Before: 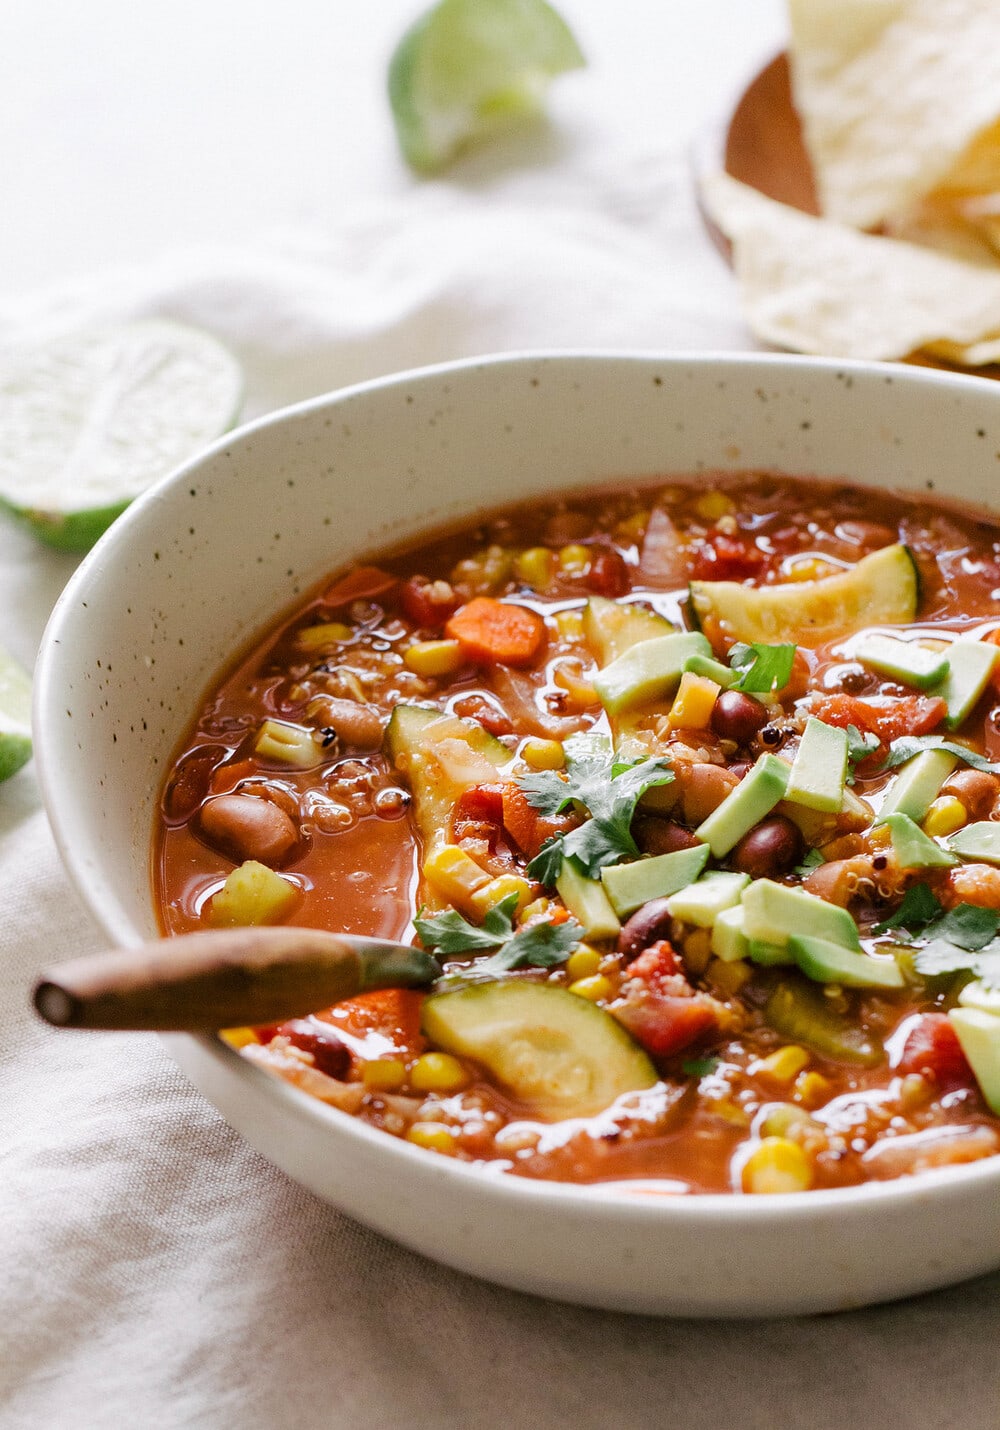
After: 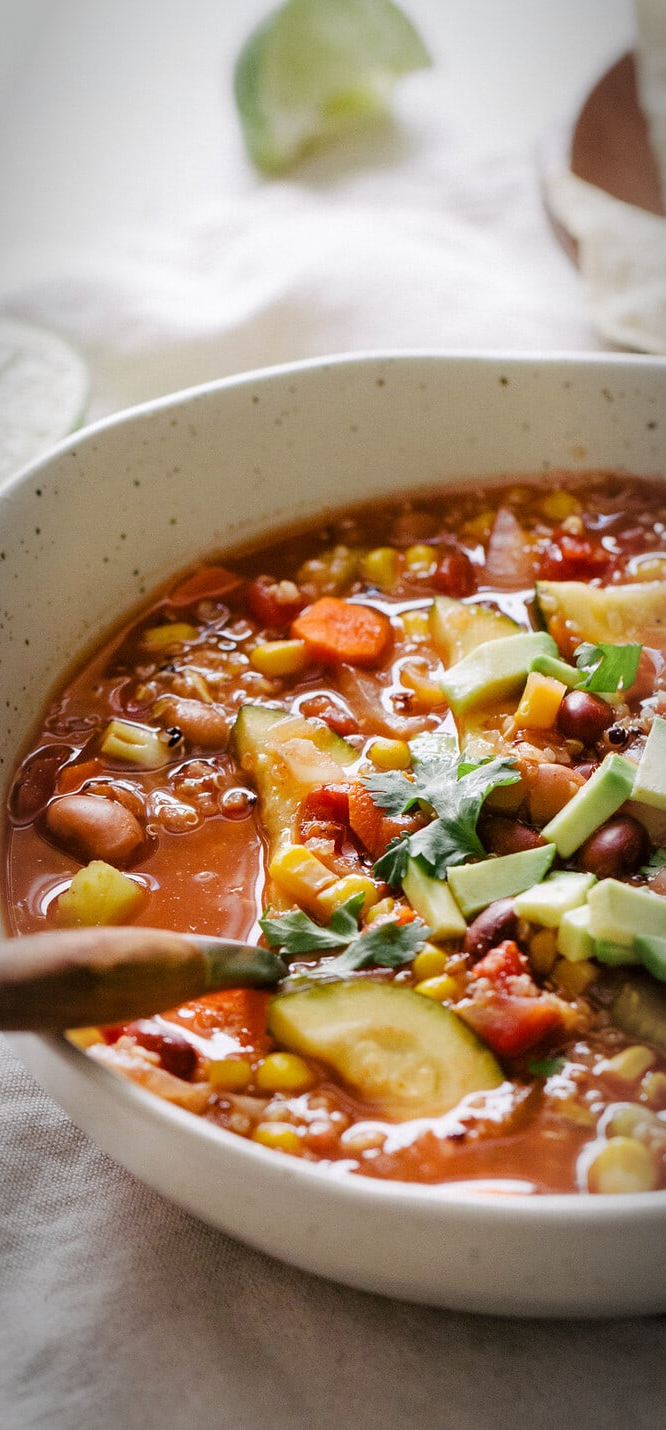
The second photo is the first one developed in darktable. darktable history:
crop: left 15.419%, right 17.914%
vignetting: automatic ratio true
